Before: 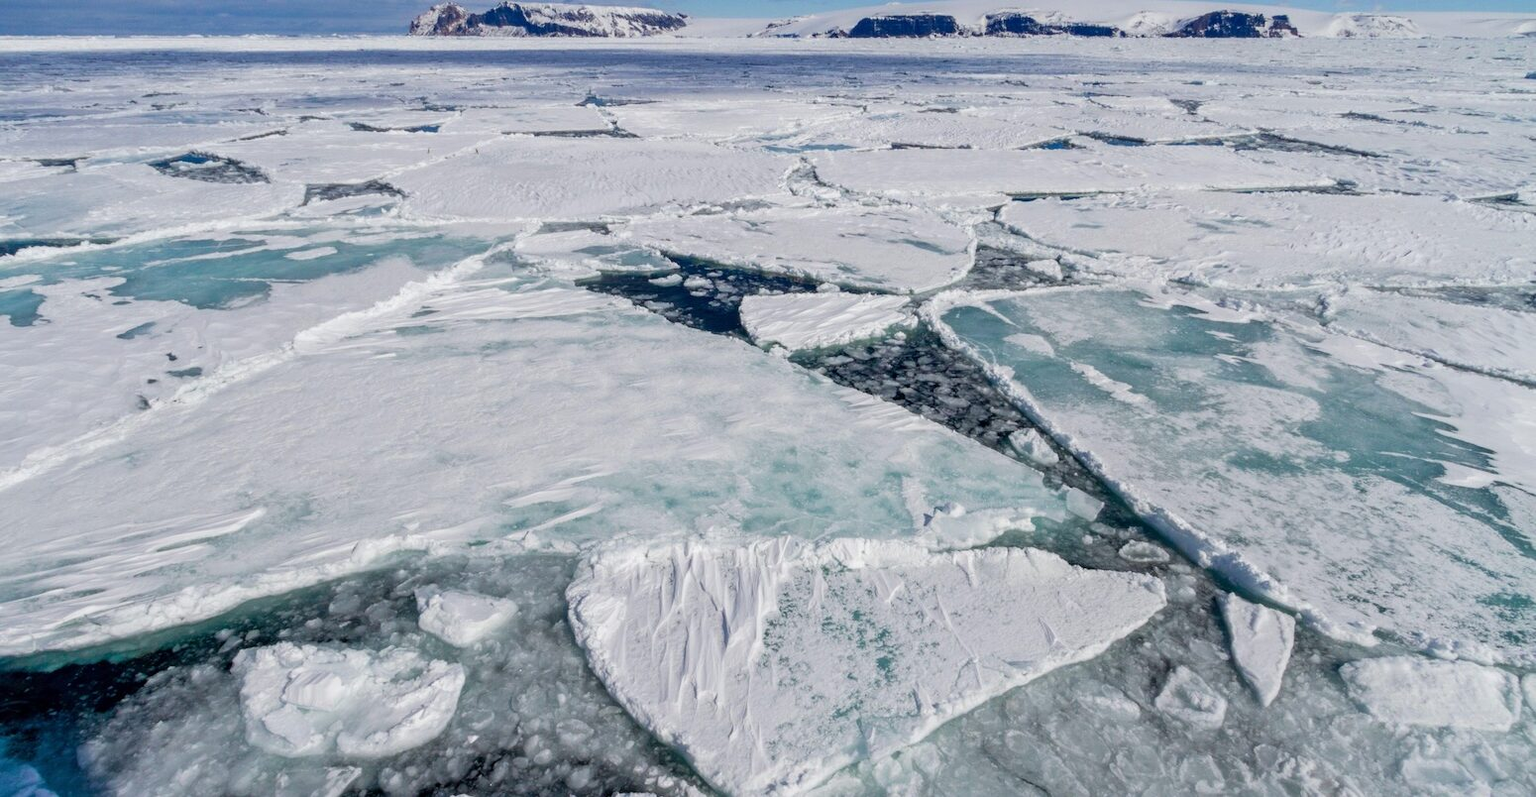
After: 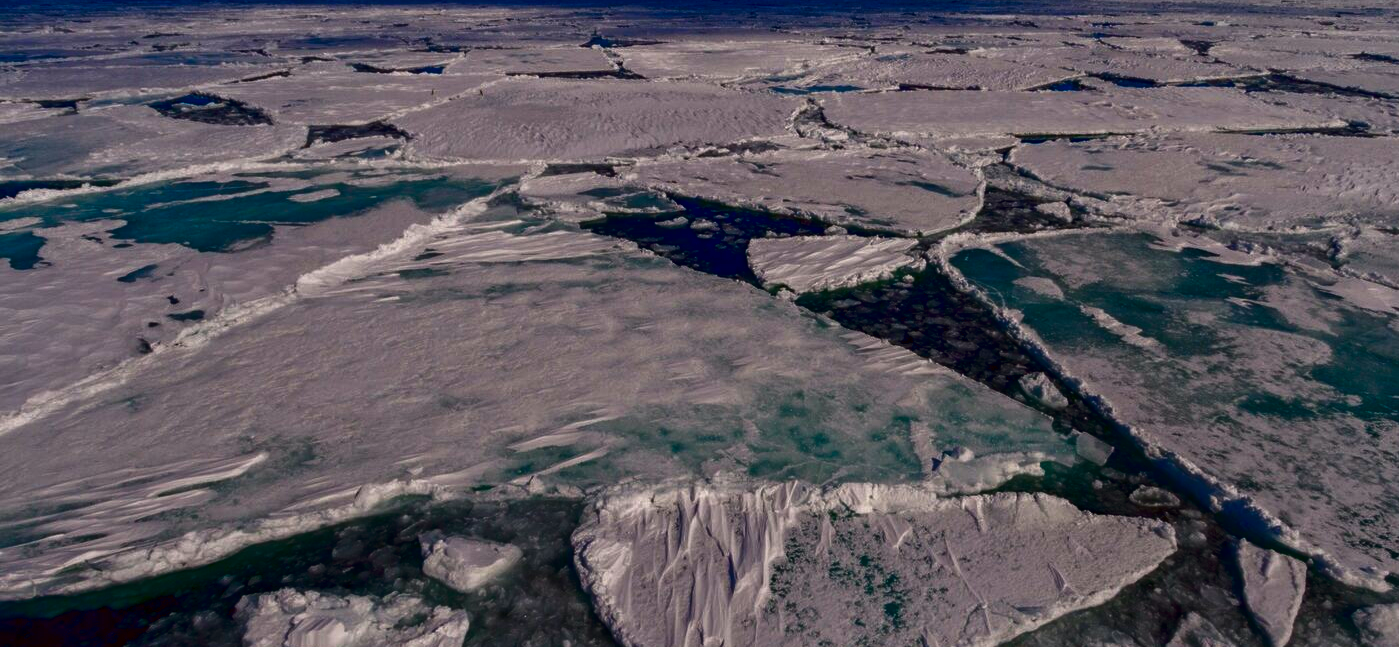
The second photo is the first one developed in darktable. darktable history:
color correction: highlights a* 6.27, highlights b* 8.19, shadows a* 5.94, shadows b* 7.23, saturation 0.9
crop: top 7.49%, right 9.717%, bottom 11.943%
rotate and perspective: crop left 0, crop top 0
contrast brightness saturation: brightness -1, saturation 1
